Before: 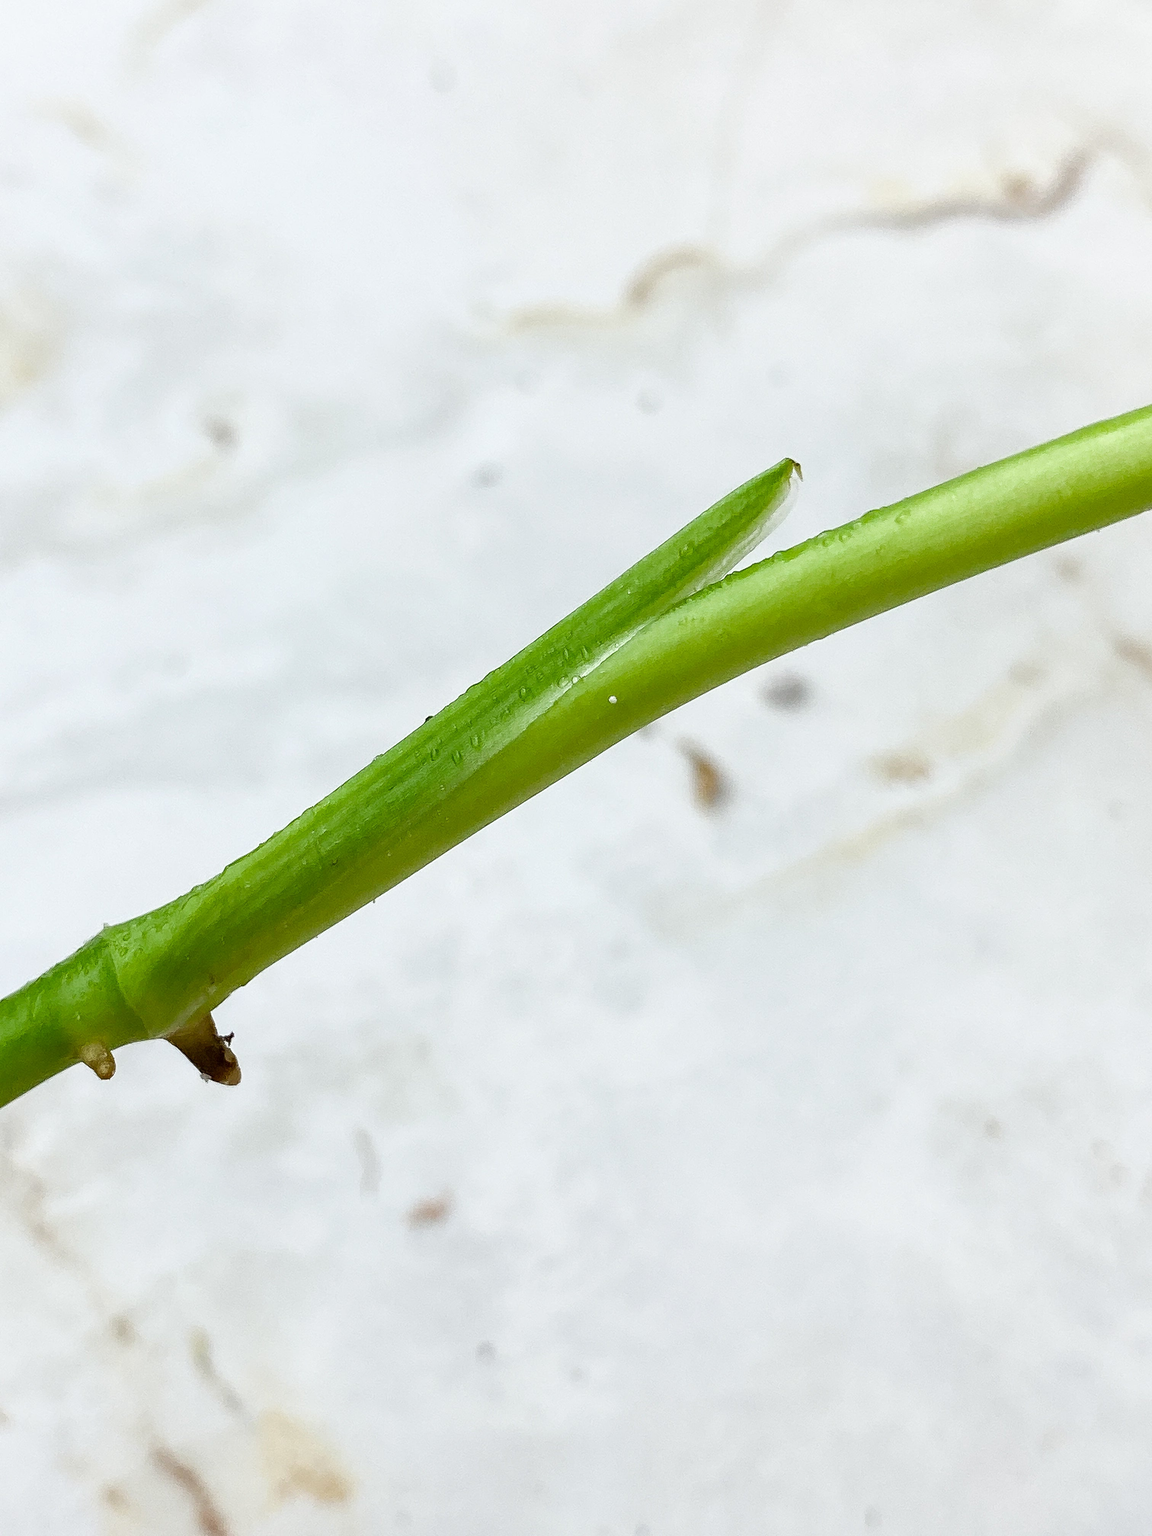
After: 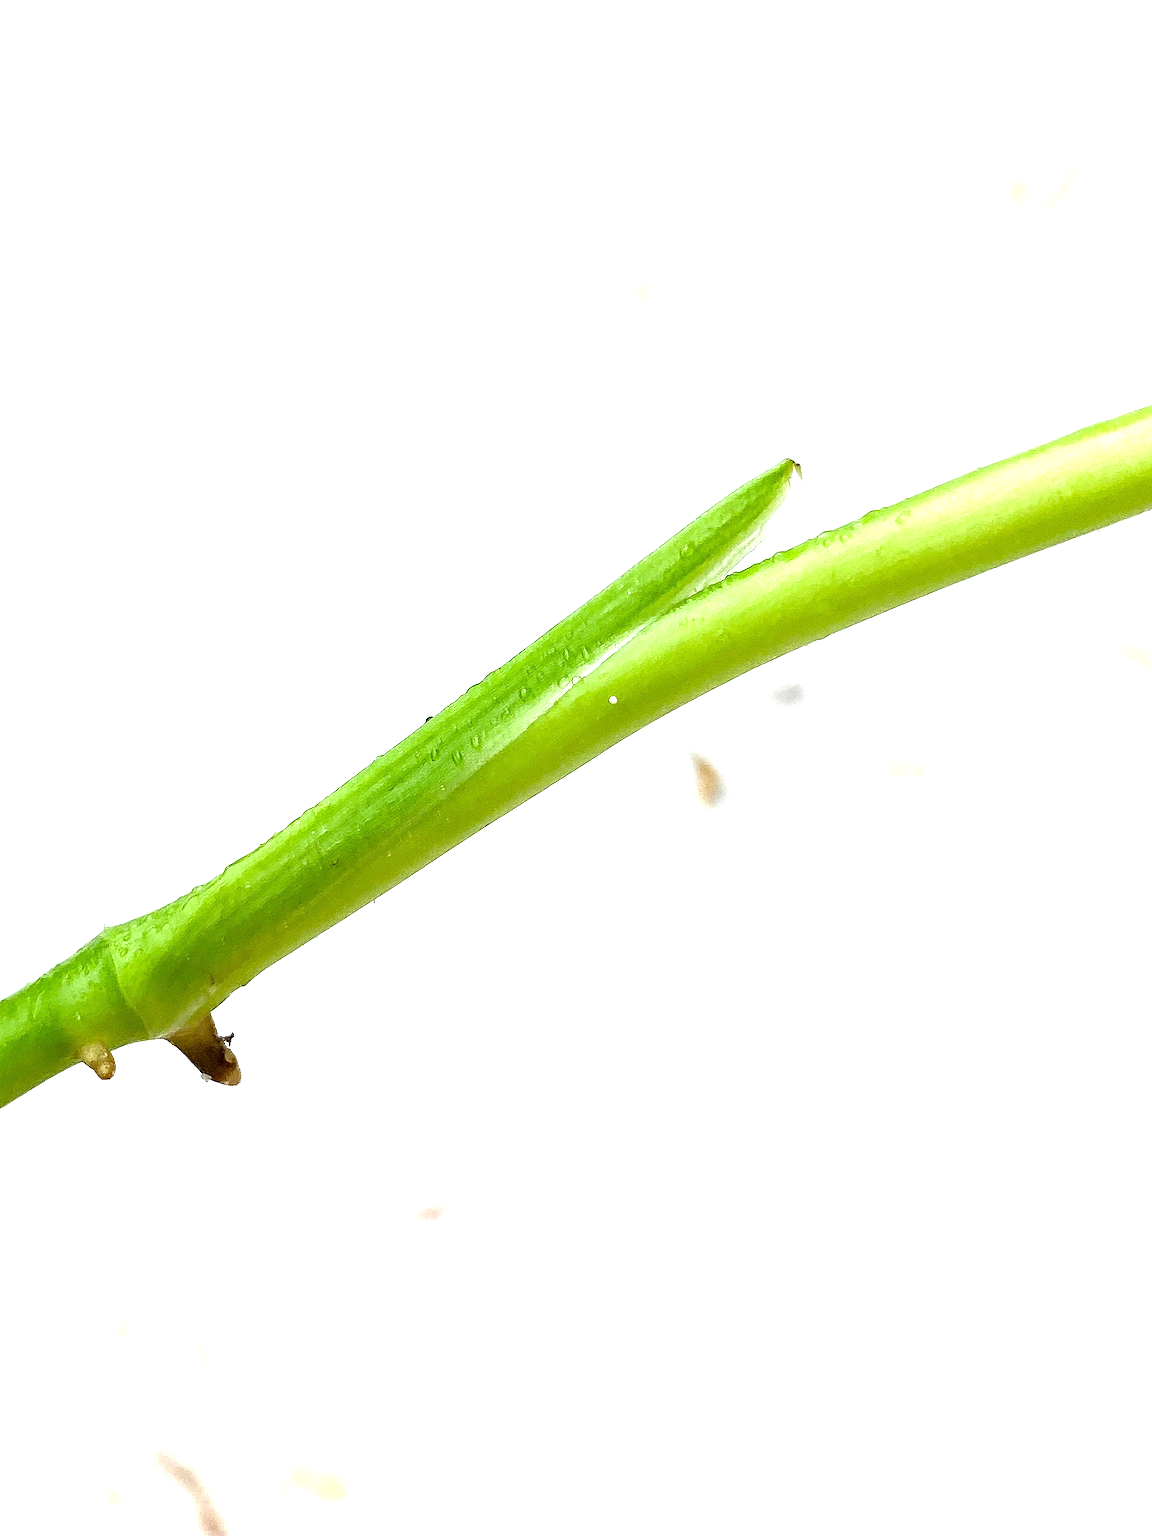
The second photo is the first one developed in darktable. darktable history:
exposure: exposure 1.093 EV, compensate exposure bias true, compensate highlight preservation false
